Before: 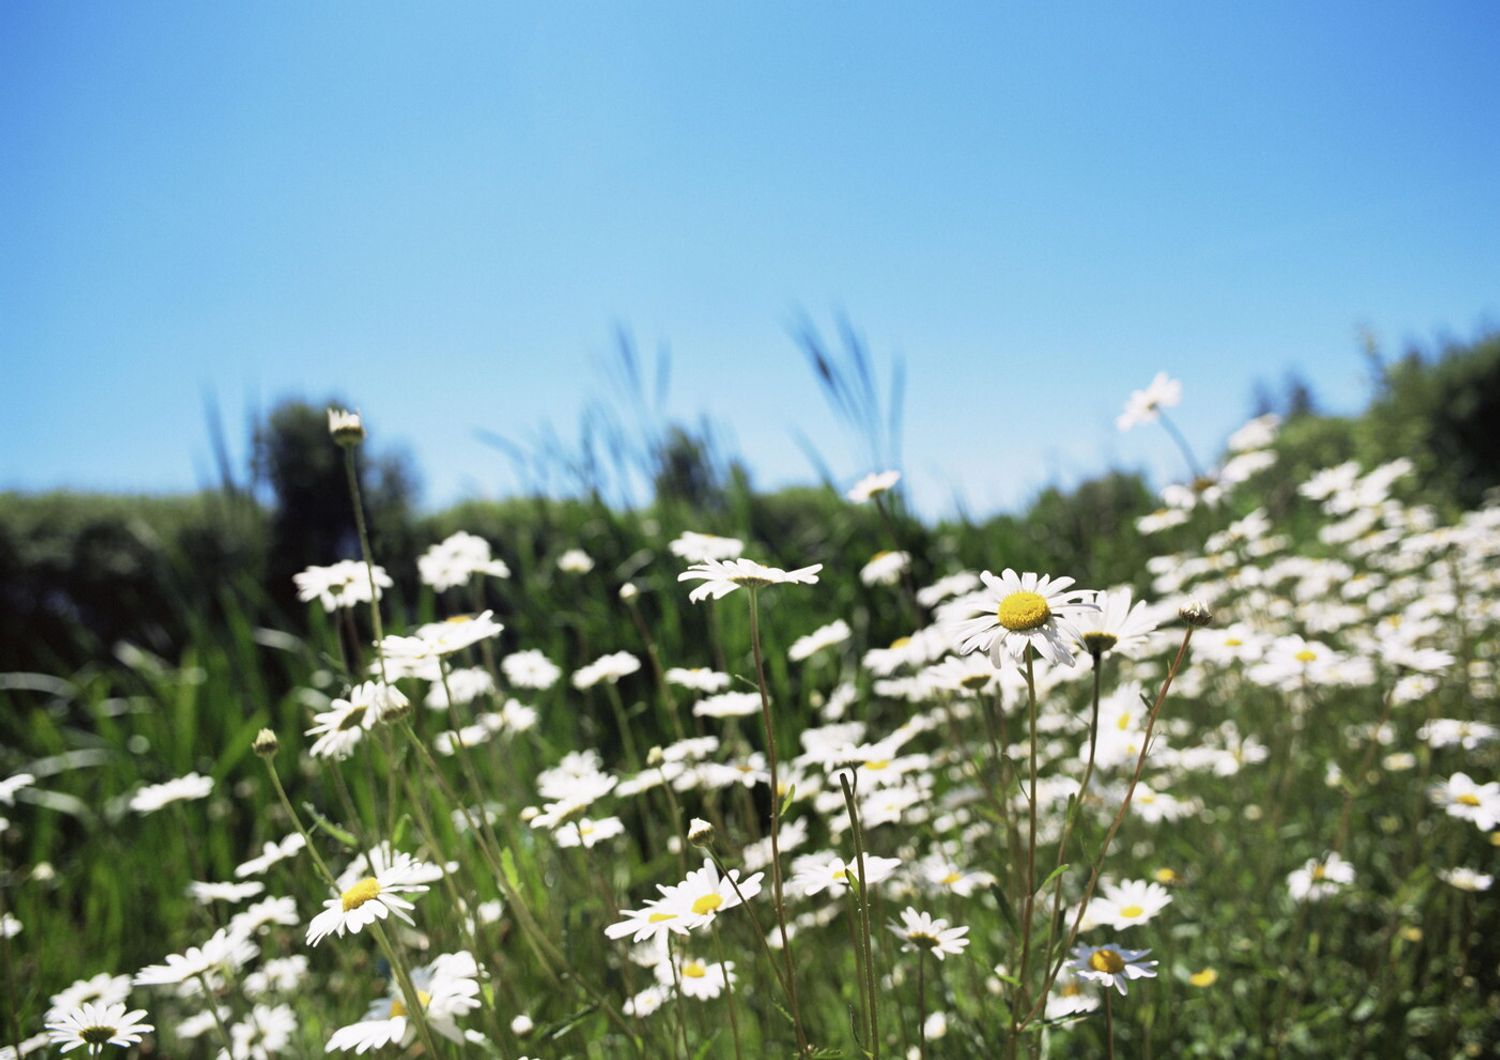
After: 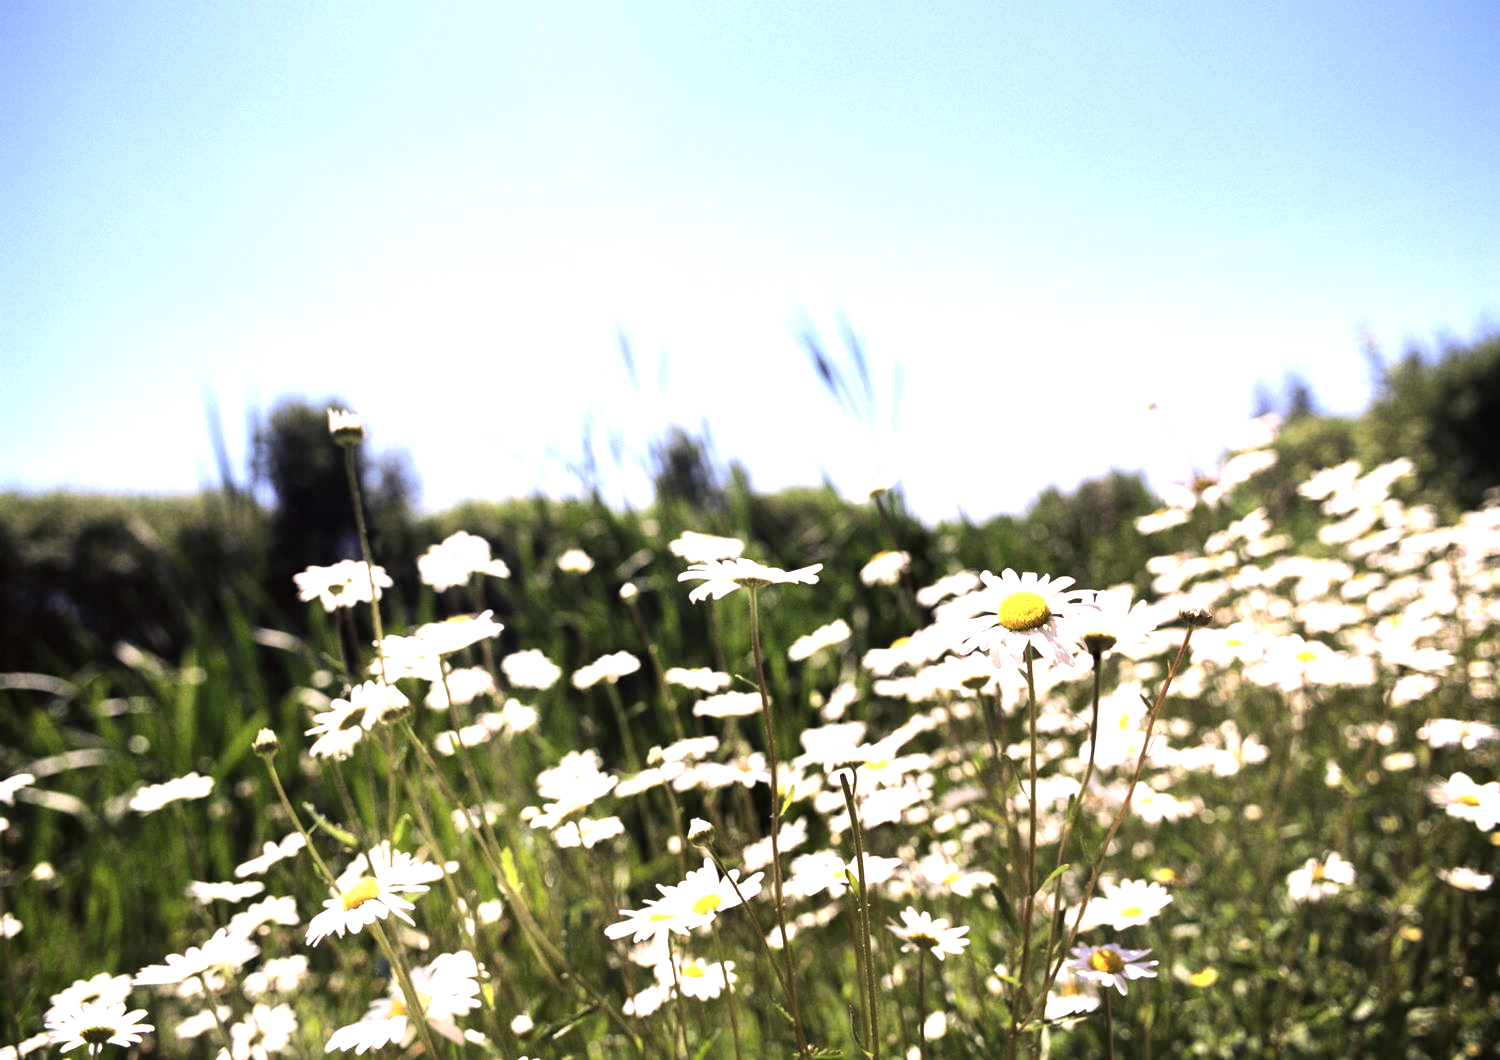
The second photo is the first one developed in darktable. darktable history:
color correction: highlights a* 14.54, highlights b* 4.68
tone equalizer: -8 EV -0.74 EV, -7 EV -0.706 EV, -6 EV -0.593 EV, -5 EV -0.415 EV, -3 EV 0.38 EV, -2 EV 0.6 EV, -1 EV 0.686 EV, +0 EV 0.741 EV, edges refinement/feathering 500, mask exposure compensation -1.57 EV, preserve details no
exposure: exposure 0.367 EV, compensate highlight preservation false
